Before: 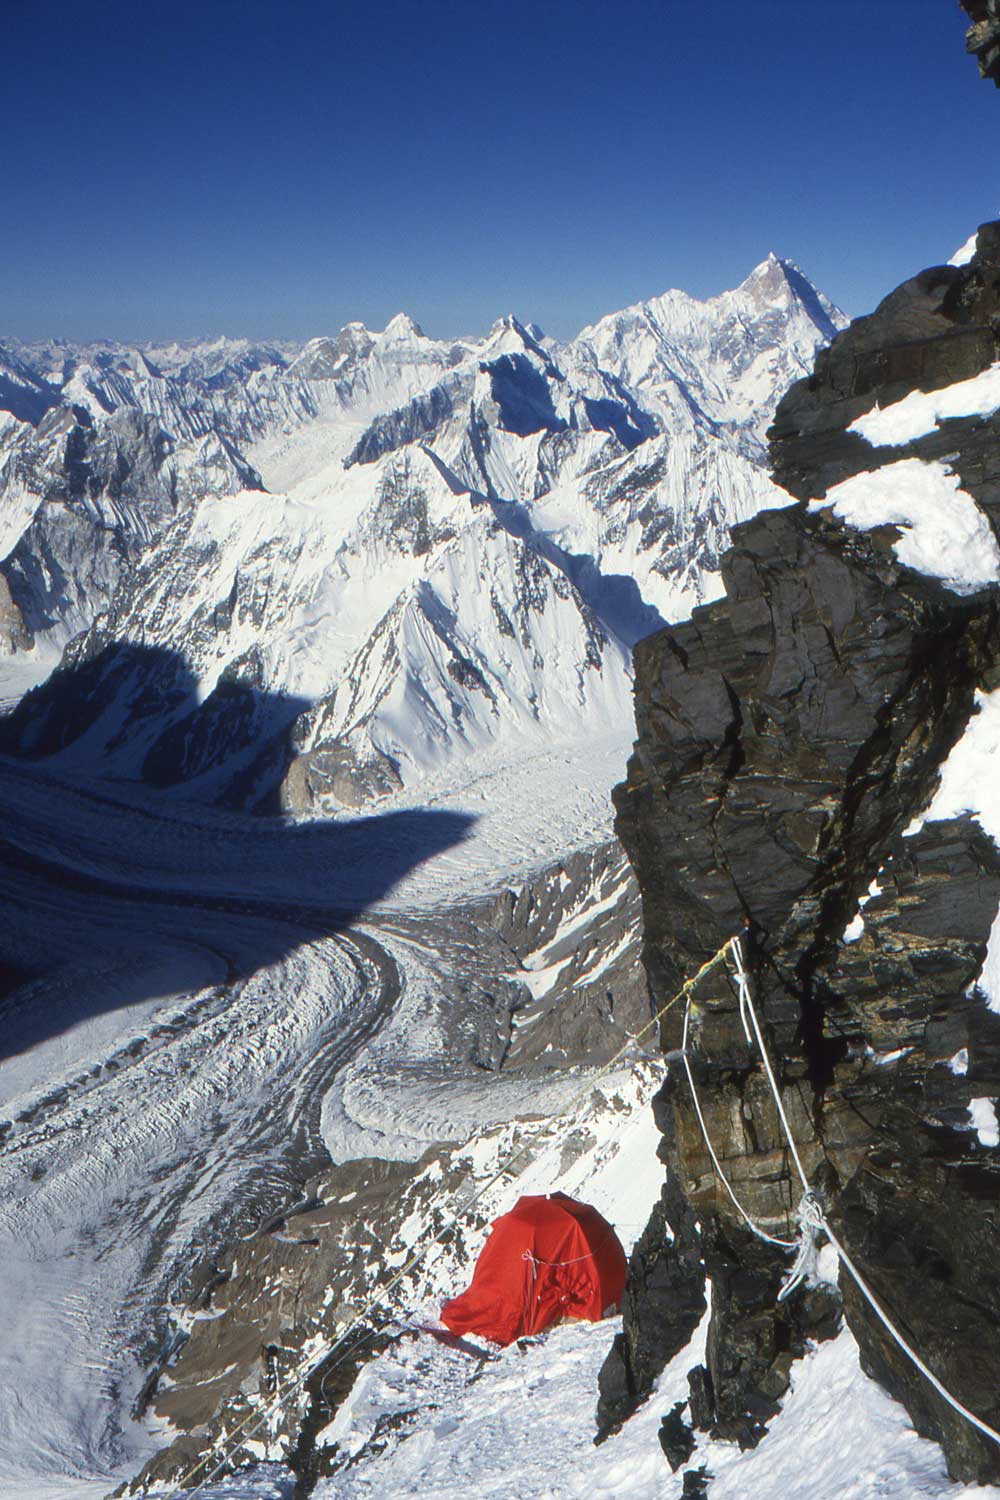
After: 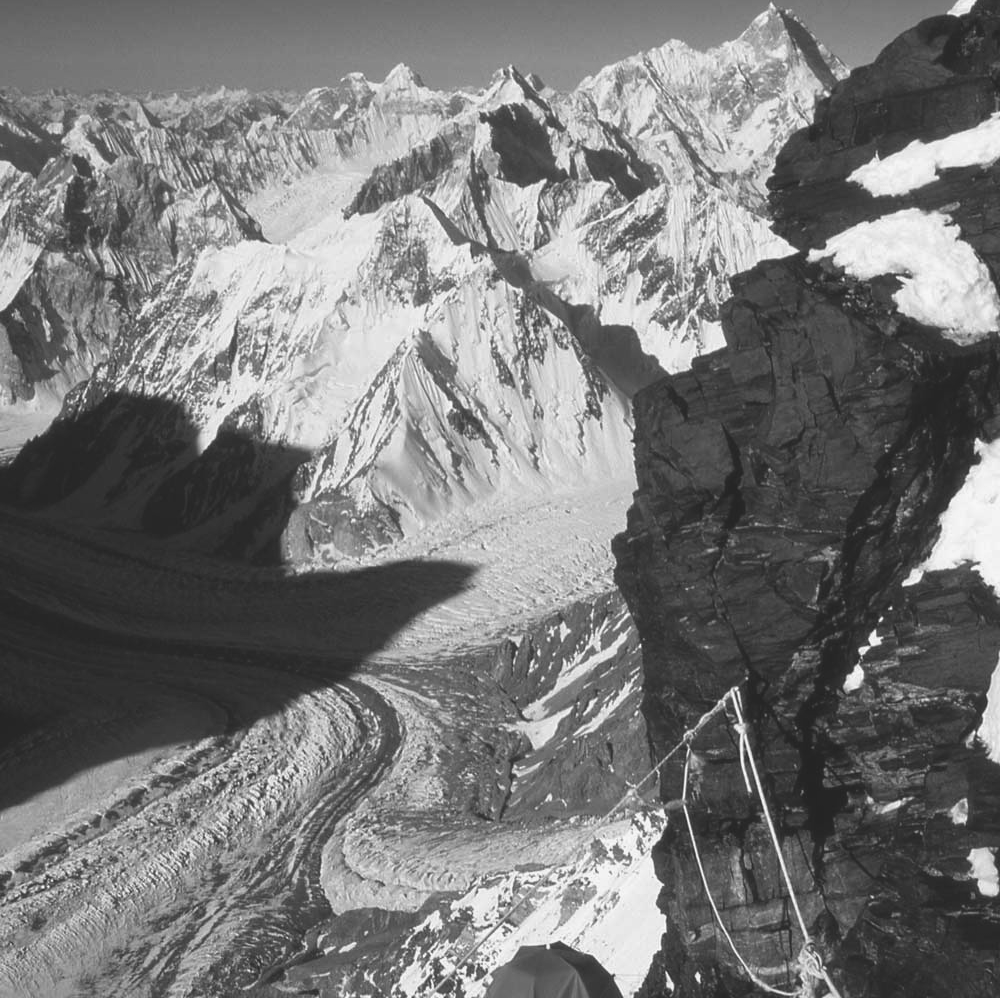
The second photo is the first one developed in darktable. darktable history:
color contrast: green-magenta contrast 0.96
crop: top 16.727%, bottom 16.727%
white balance: red 1.004, blue 1.096
color balance rgb: perceptual saturation grading › global saturation 25%, global vibrance 20%
monochrome: a 32, b 64, size 2.3, highlights 1
exposure: black level correction -0.015, exposure -0.125 EV, compensate highlight preservation false
